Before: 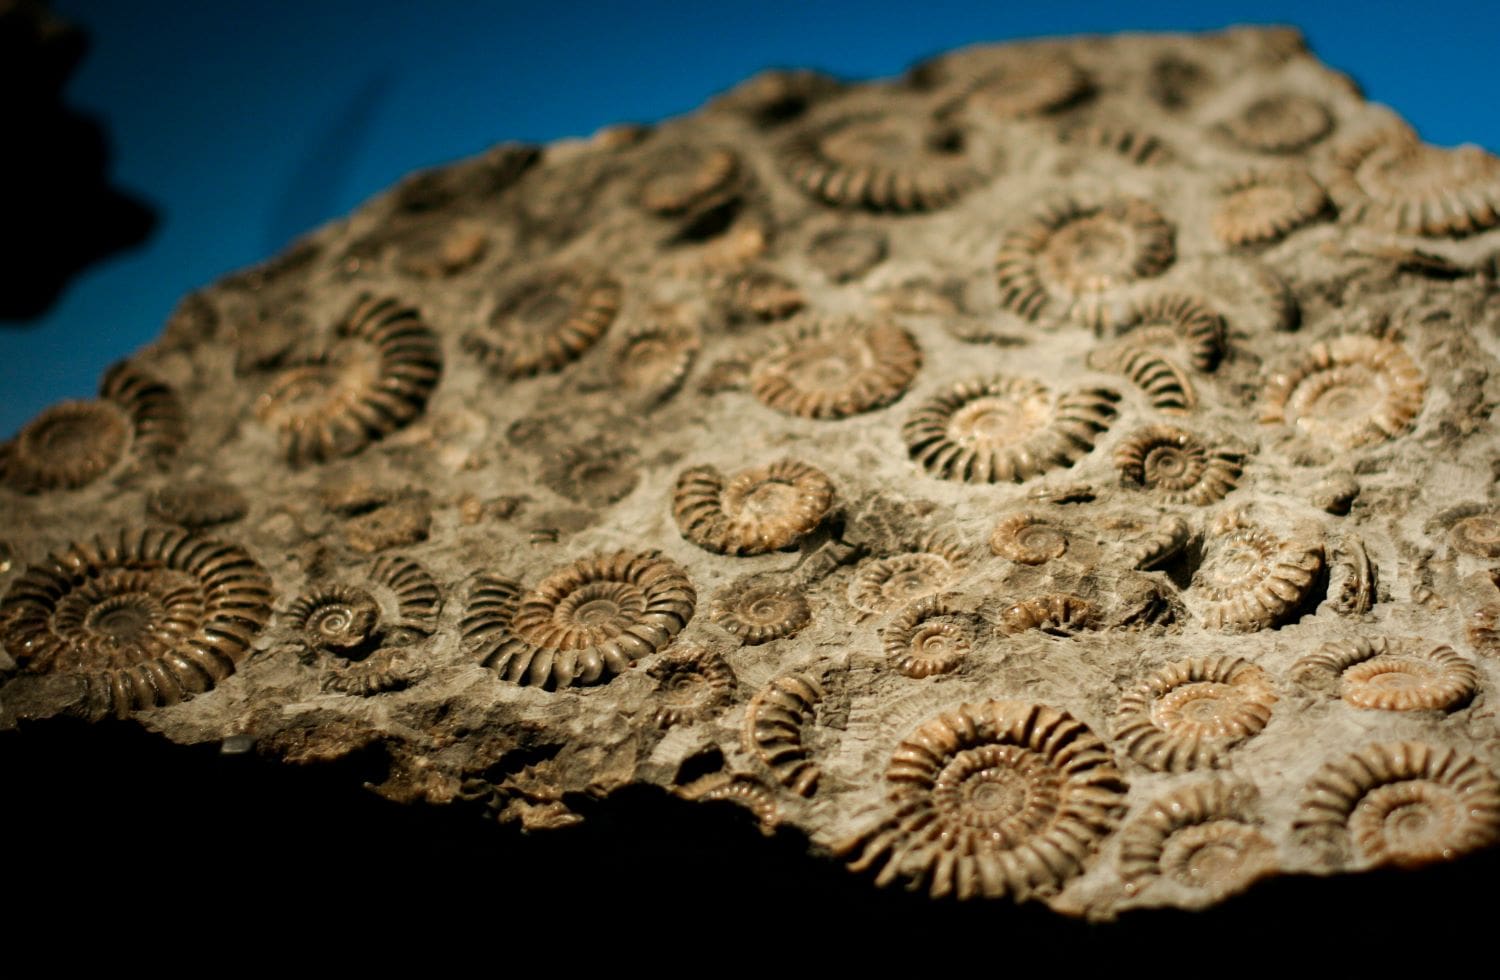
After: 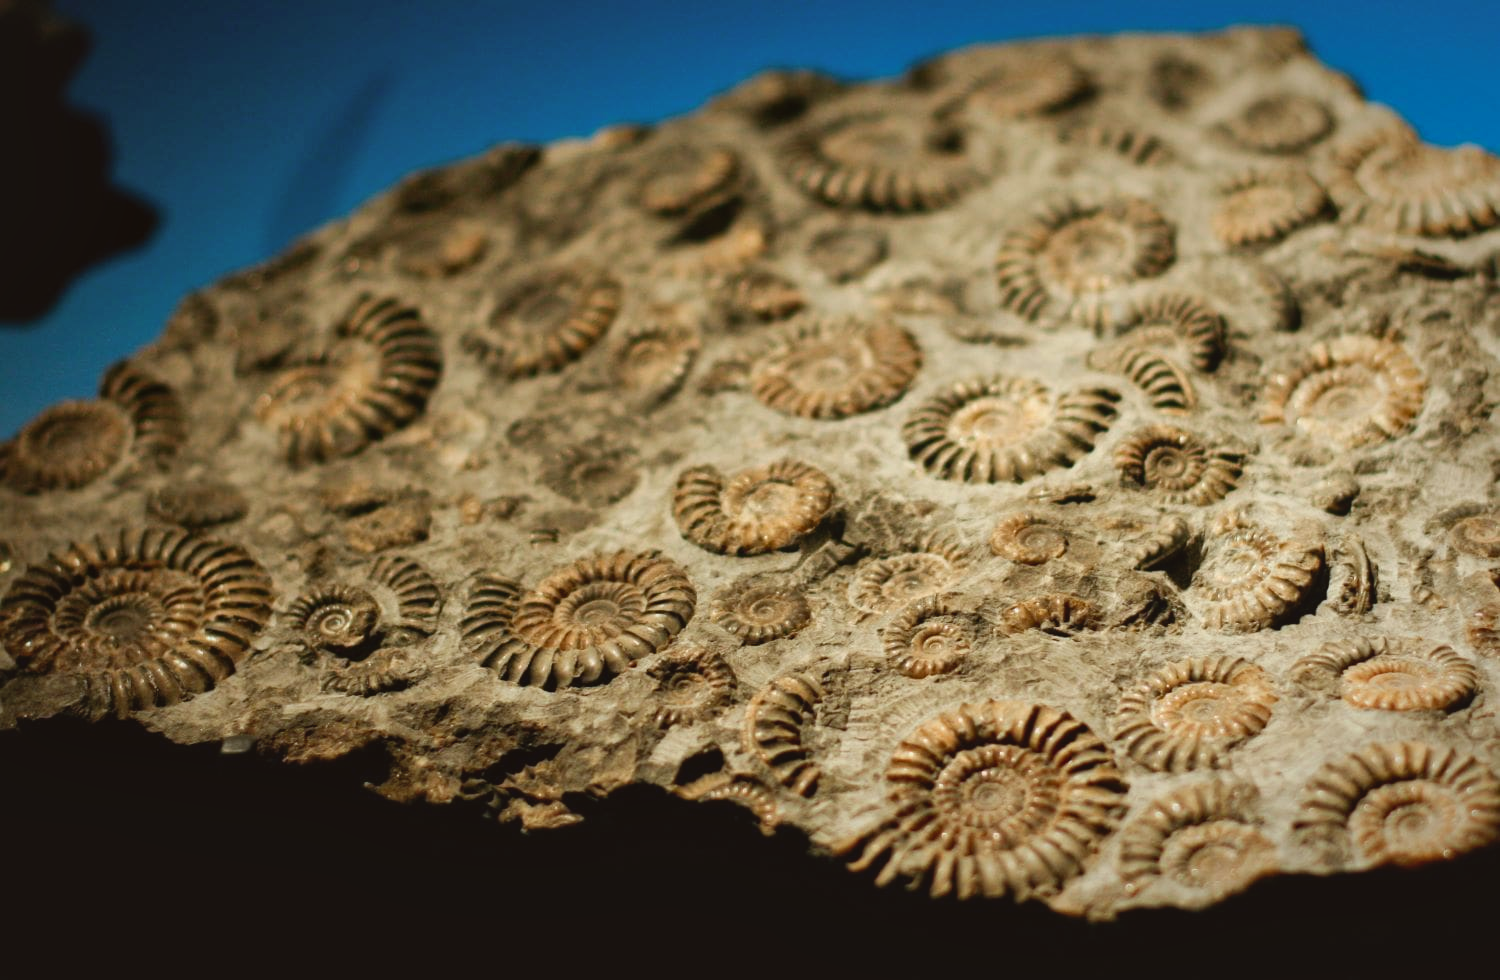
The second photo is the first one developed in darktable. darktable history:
color correction: highlights a* -2.76, highlights b* -2.77, shadows a* 2.29, shadows b* 2.93
local contrast: mode bilateral grid, contrast 20, coarseness 51, detail 120%, midtone range 0.2
contrast brightness saturation: contrast -0.096, brightness 0.041, saturation 0.081
